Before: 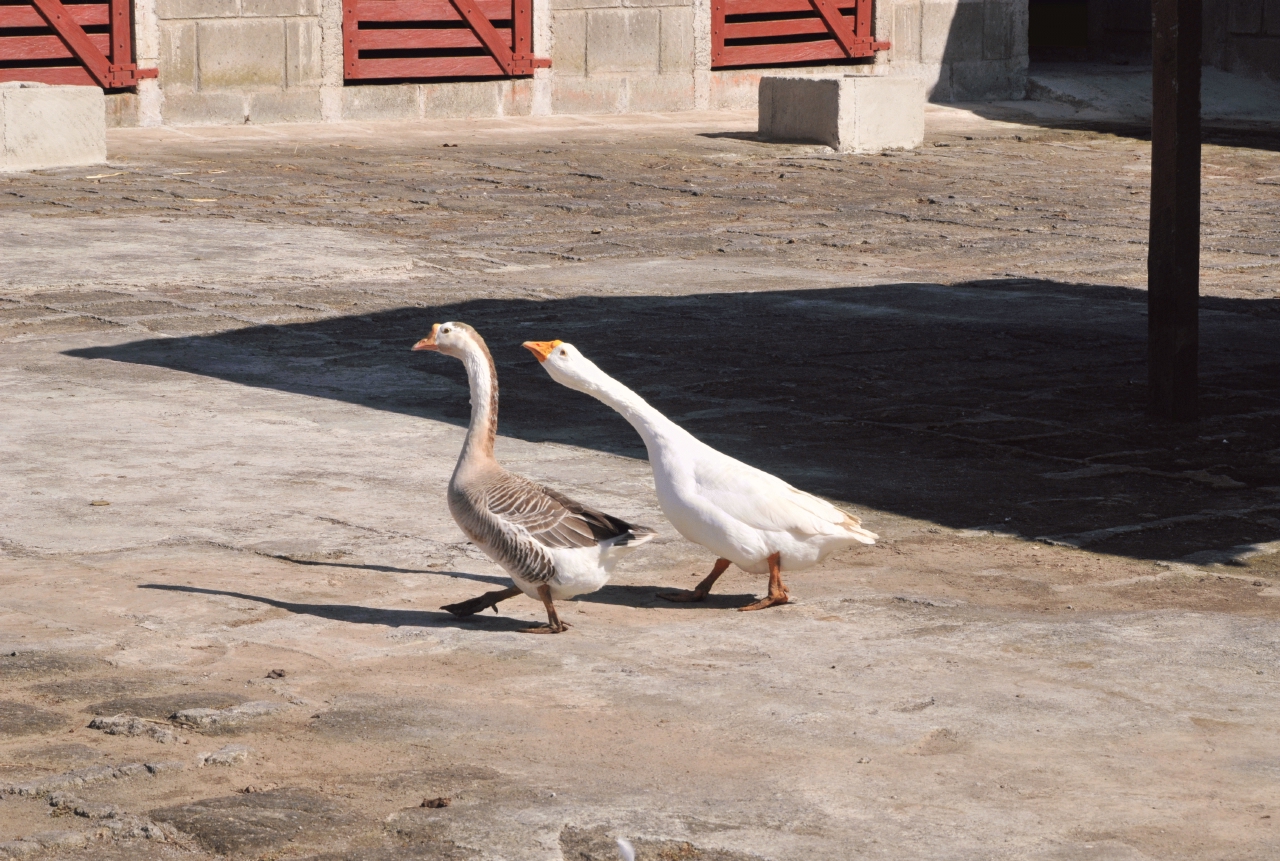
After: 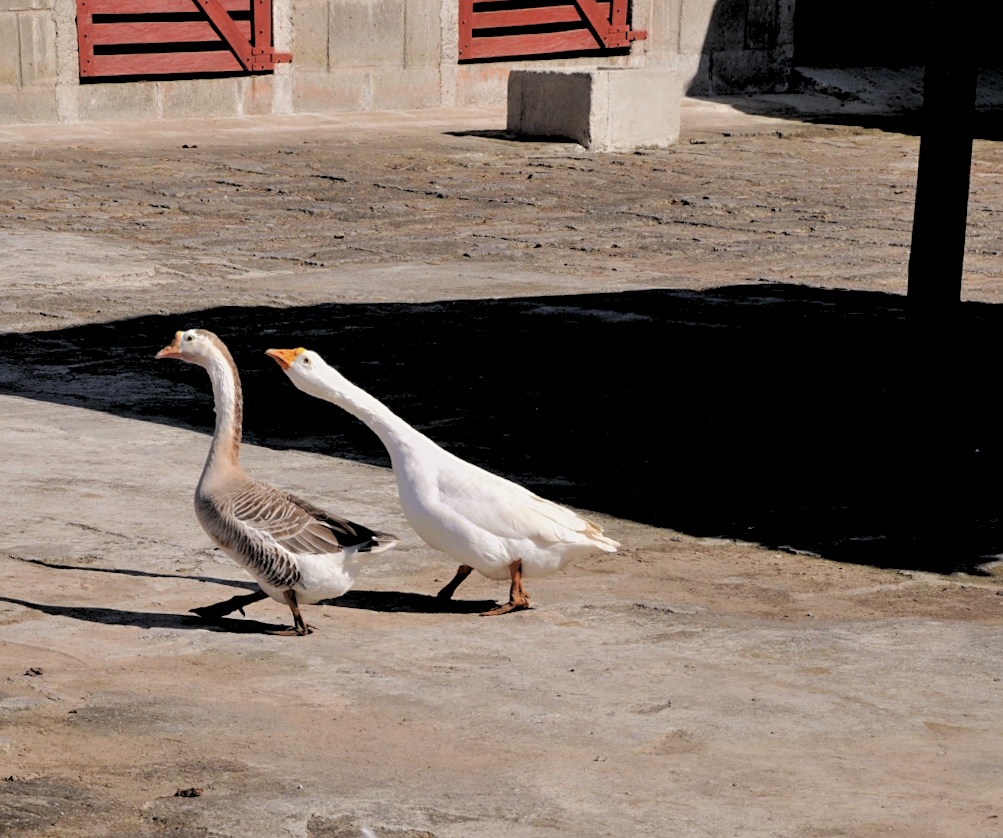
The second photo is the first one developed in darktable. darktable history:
base curve: curves: ch0 [(0, 0) (0.235, 0.266) (0.503, 0.496) (0.786, 0.72) (1, 1)]
crop: left 17.582%, bottom 0.031%
sharpen: amount 0.2
shadows and highlights: radius 121.13, shadows 21.4, white point adjustment -9.72, highlights -14.39, soften with gaussian
exposure: black level correction 0.001, compensate highlight preservation false
rgb levels: levels [[0.034, 0.472, 0.904], [0, 0.5, 1], [0, 0.5, 1]]
rotate and perspective: rotation 0.074°, lens shift (vertical) 0.096, lens shift (horizontal) -0.041, crop left 0.043, crop right 0.952, crop top 0.024, crop bottom 0.979
